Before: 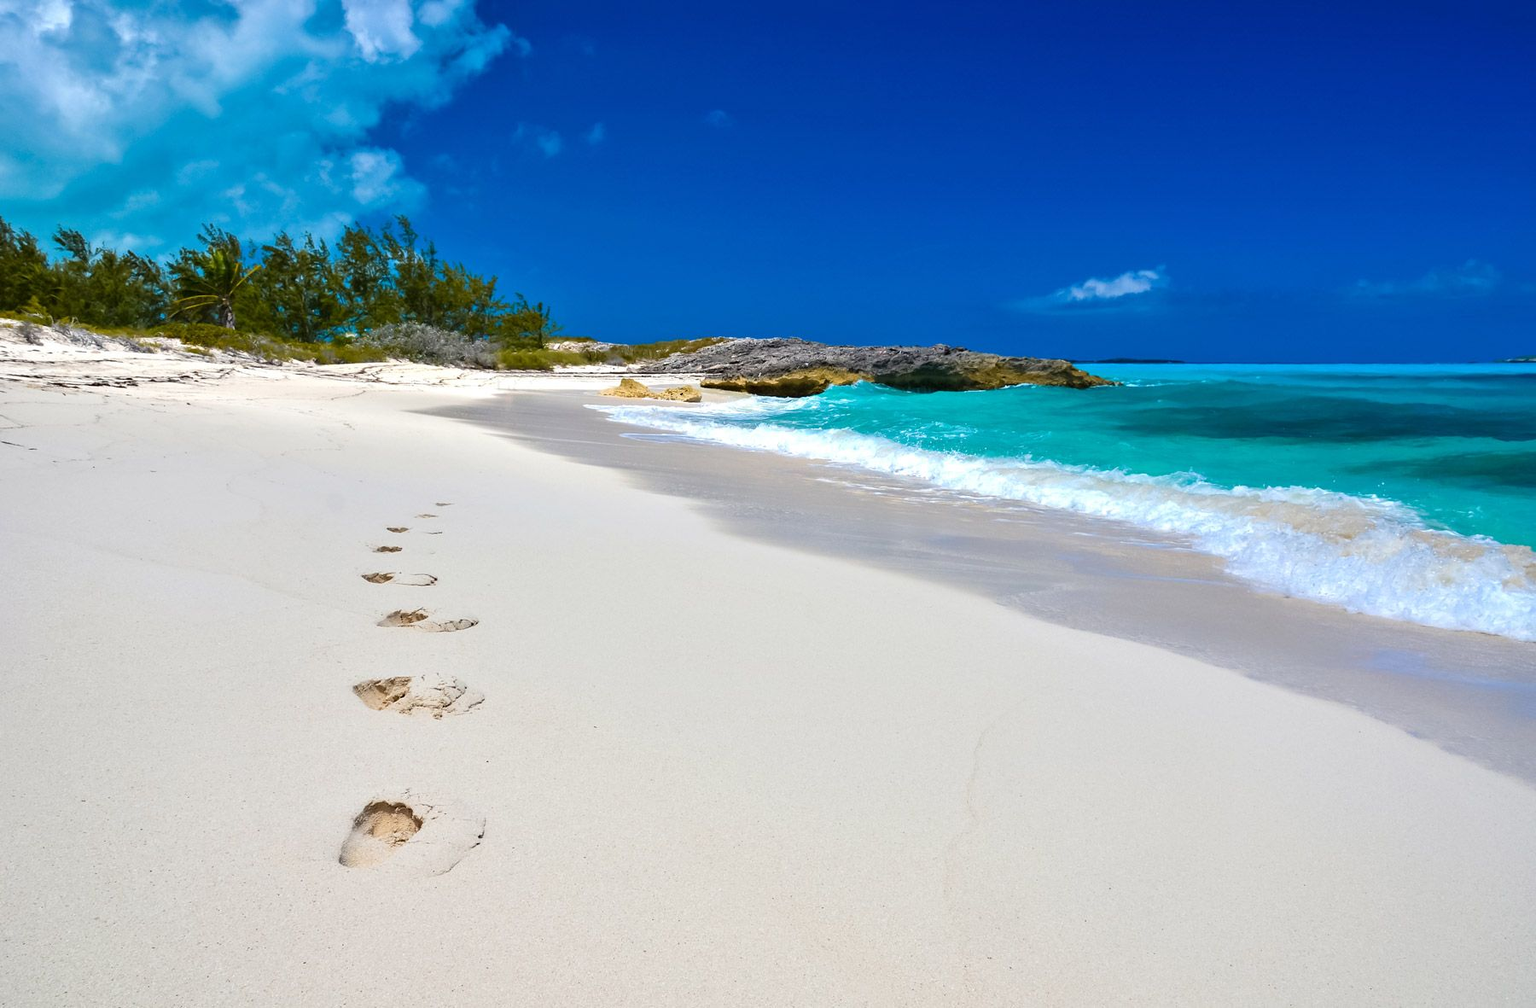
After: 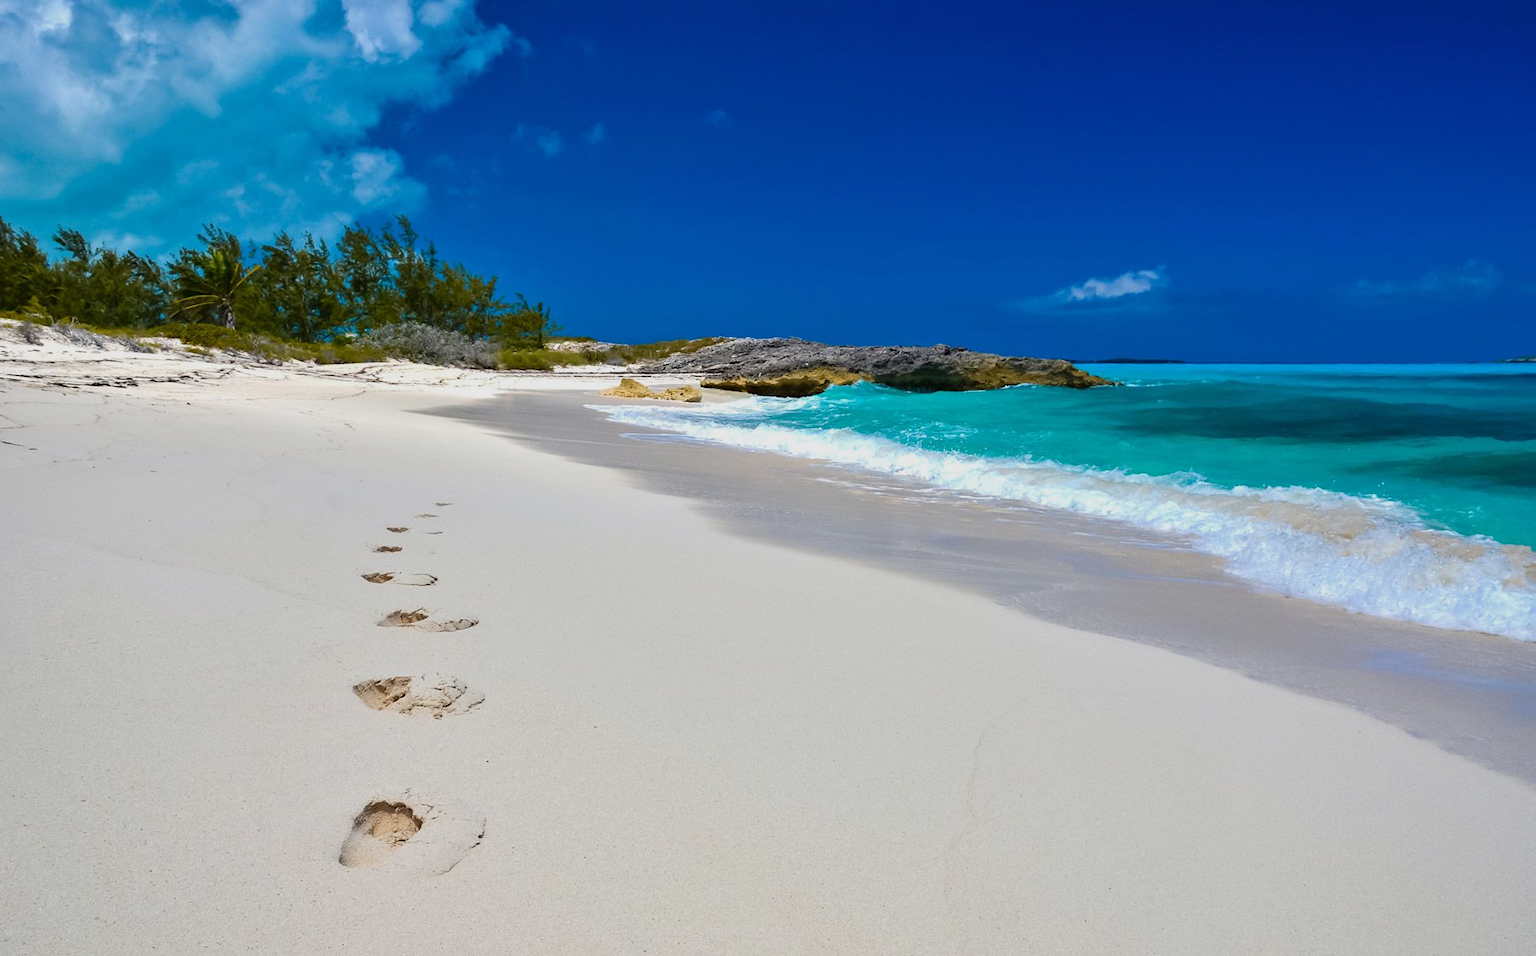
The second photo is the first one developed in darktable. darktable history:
crop and rotate: top 0.01%, bottom 5.06%
exposure: exposure -0.326 EV, compensate highlight preservation false
